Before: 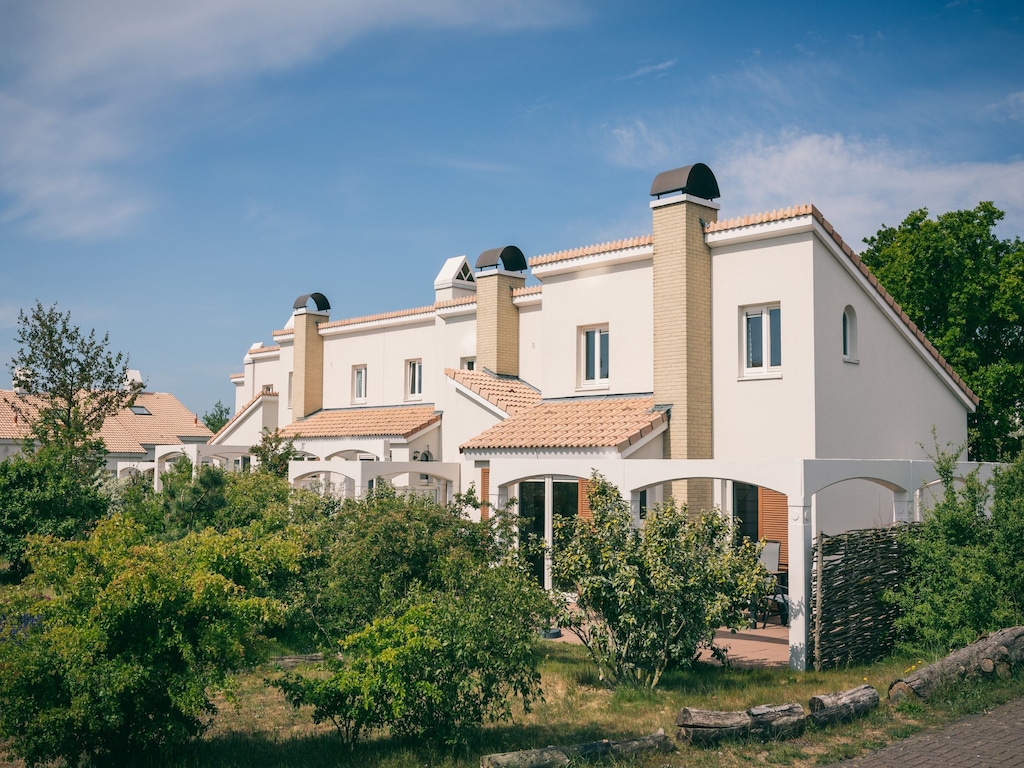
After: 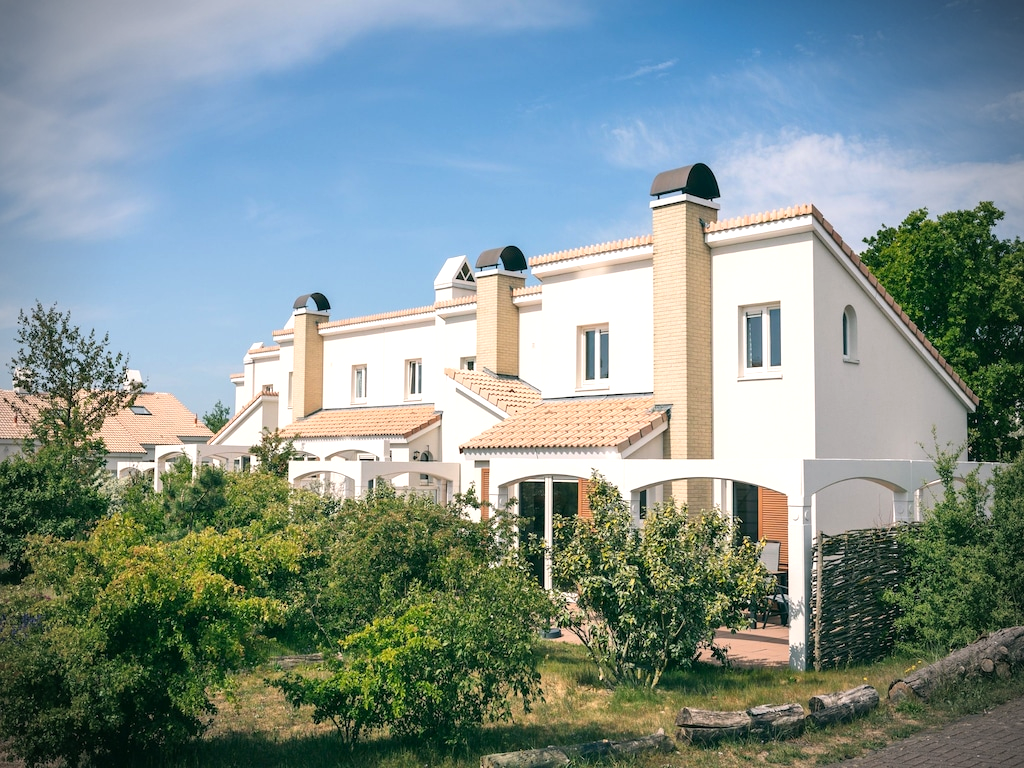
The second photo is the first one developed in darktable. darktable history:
vignetting: on, module defaults
exposure: black level correction 0.001, exposure 0.499 EV, compensate highlight preservation false
